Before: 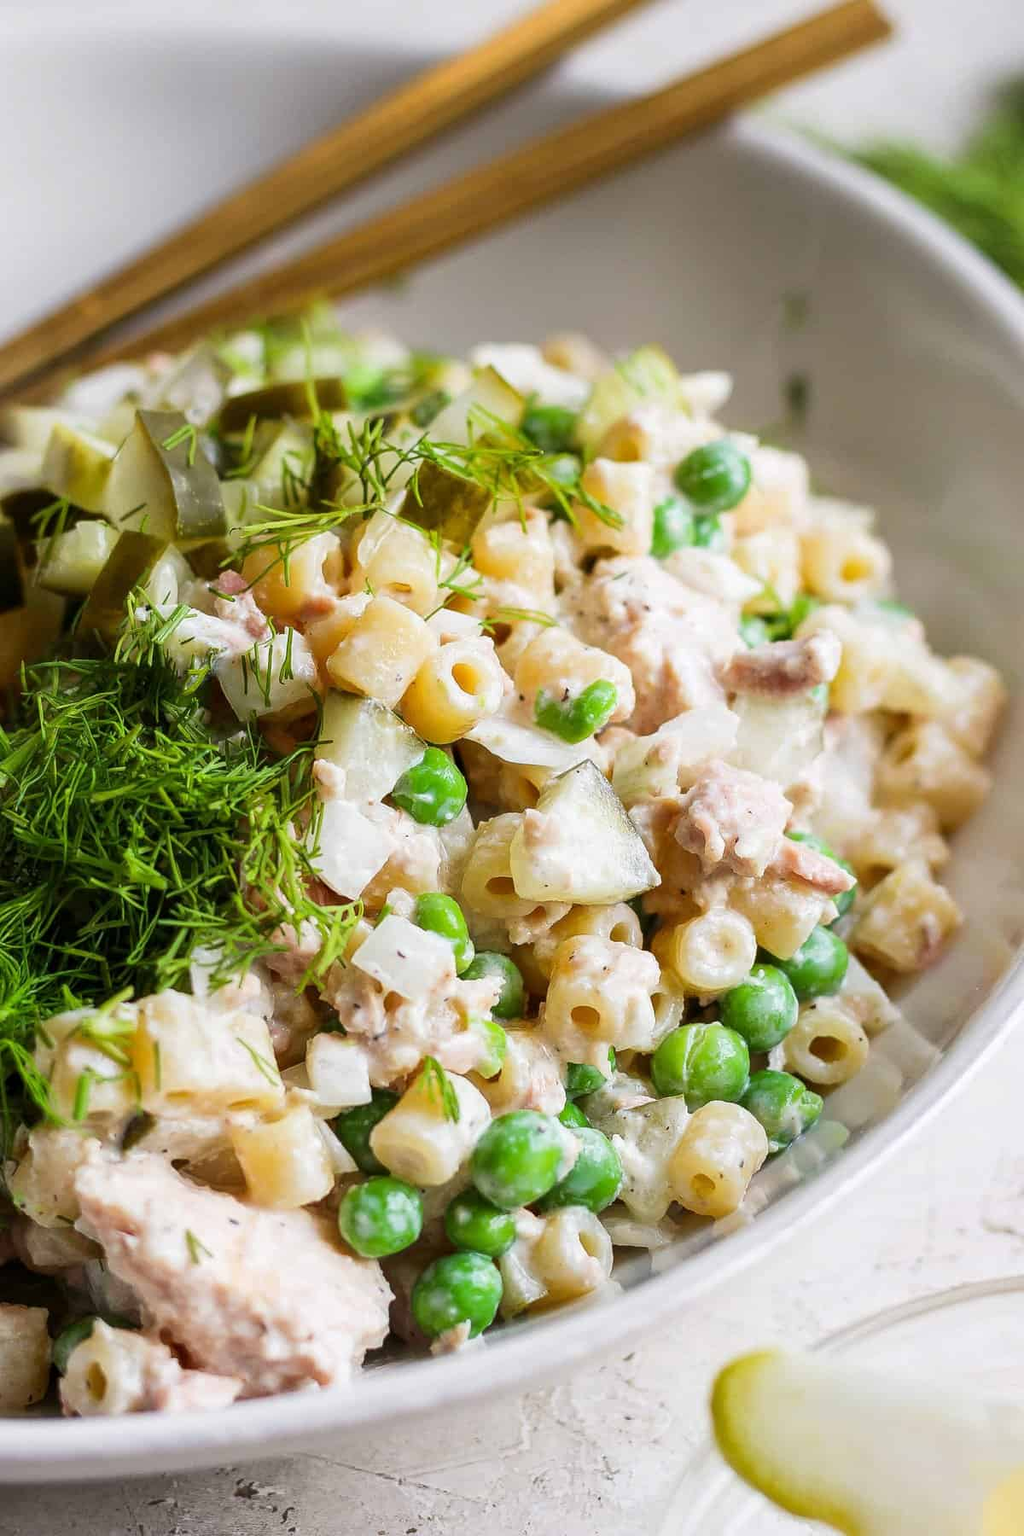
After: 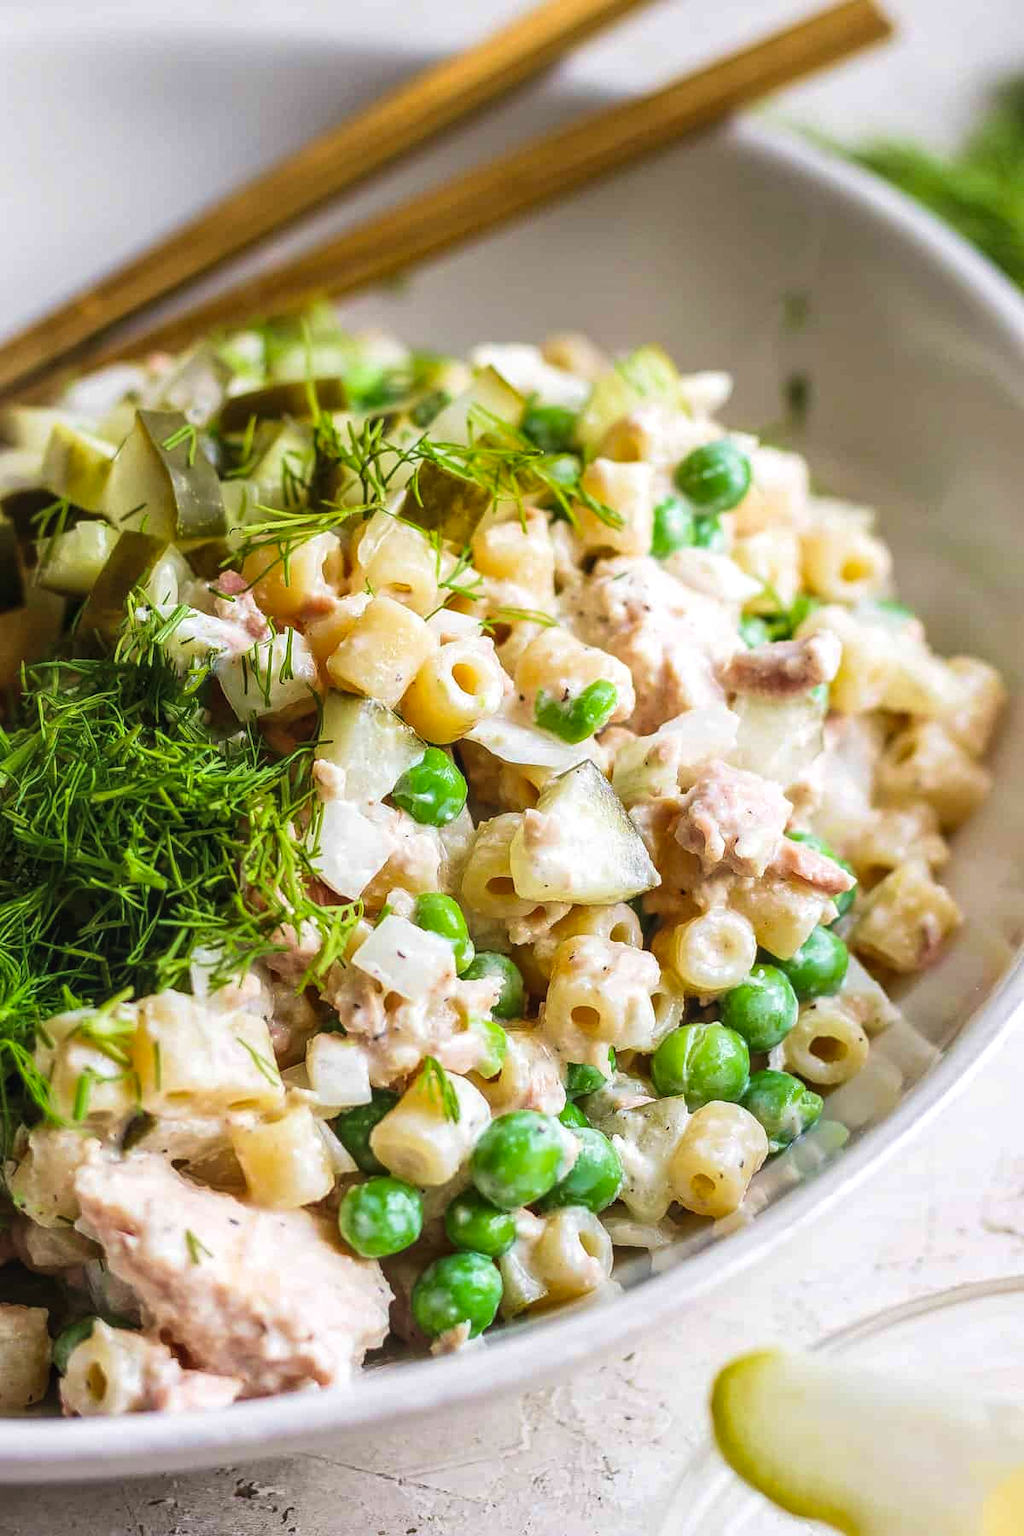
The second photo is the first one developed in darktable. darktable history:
local contrast: on, module defaults
exposure: black level correction -0.004, exposure 0.054 EV, compensate exposure bias true, compensate highlight preservation false
color balance rgb: linear chroma grading › global chroma 8.527%, perceptual saturation grading › global saturation 0.176%
base curve: preserve colors none
velvia: on, module defaults
